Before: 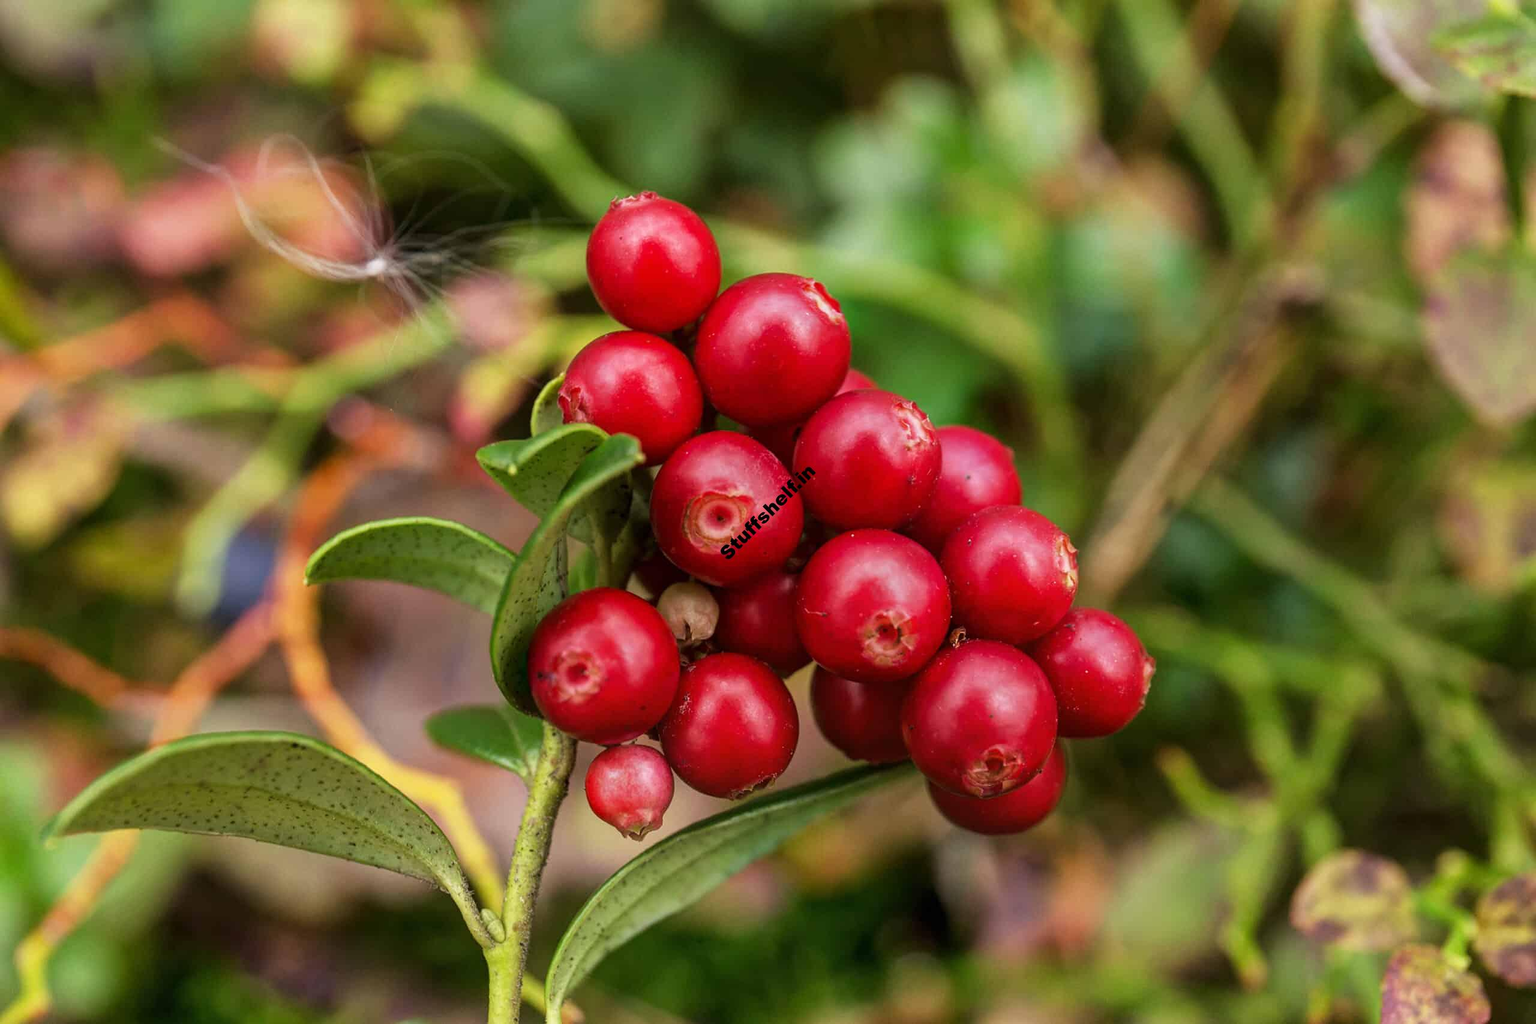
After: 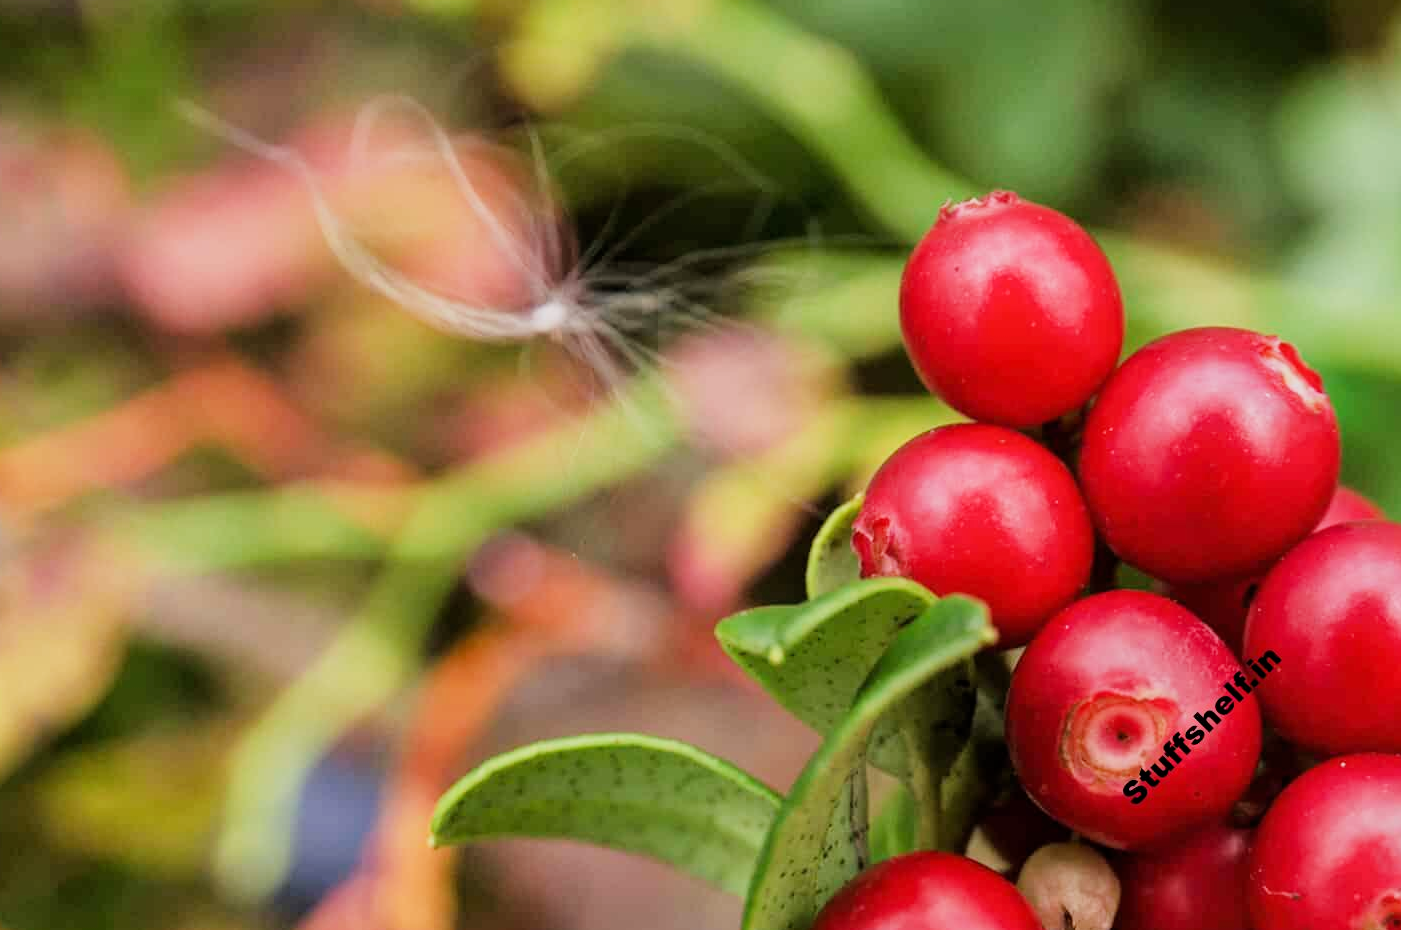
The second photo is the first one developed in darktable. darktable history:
crop and rotate: left 3.068%, top 7.556%, right 42.175%, bottom 37.915%
exposure: black level correction 0, exposure 0.698 EV, compensate highlight preservation false
filmic rgb: black relative exposure -7.65 EV, white relative exposure 4.56 EV, hardness 3.61
